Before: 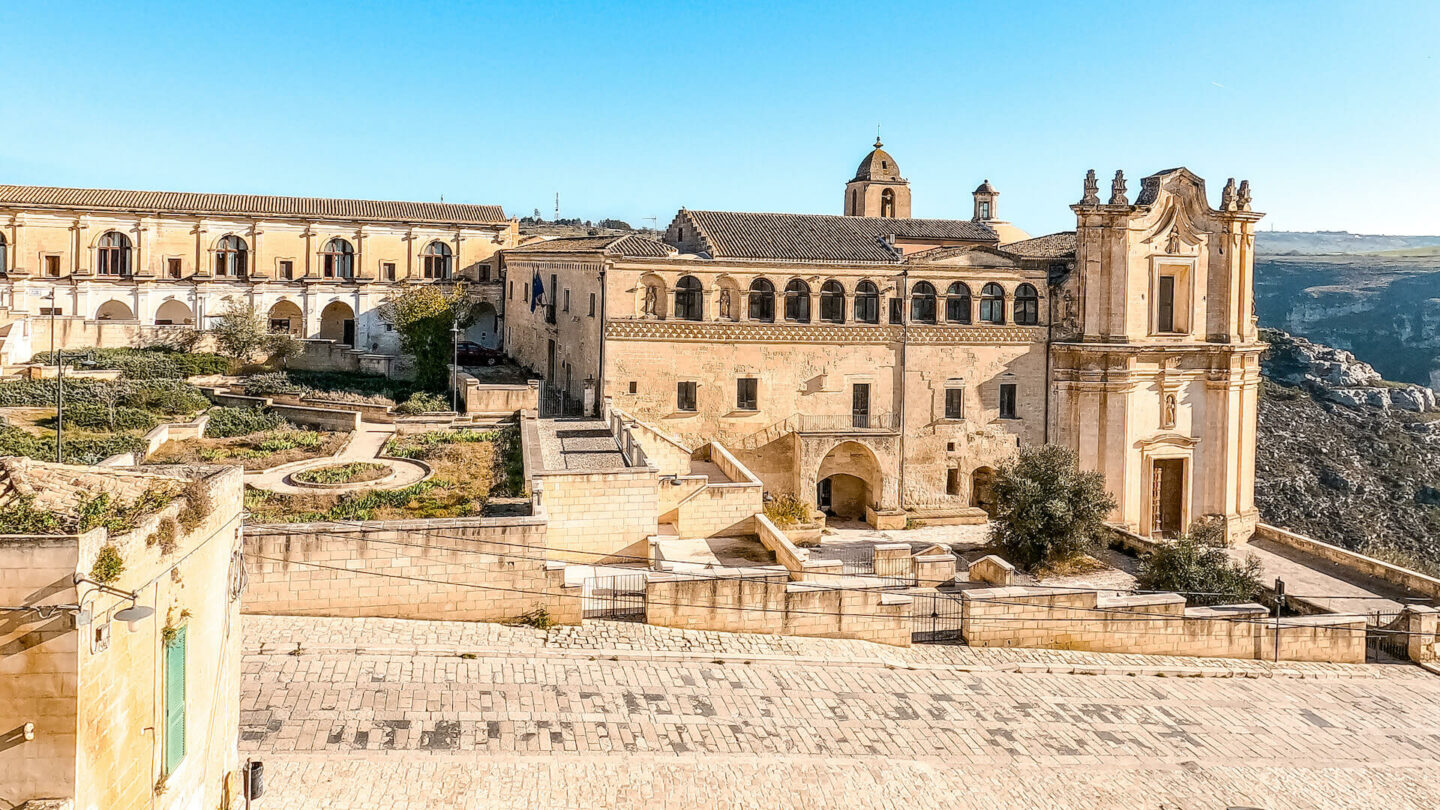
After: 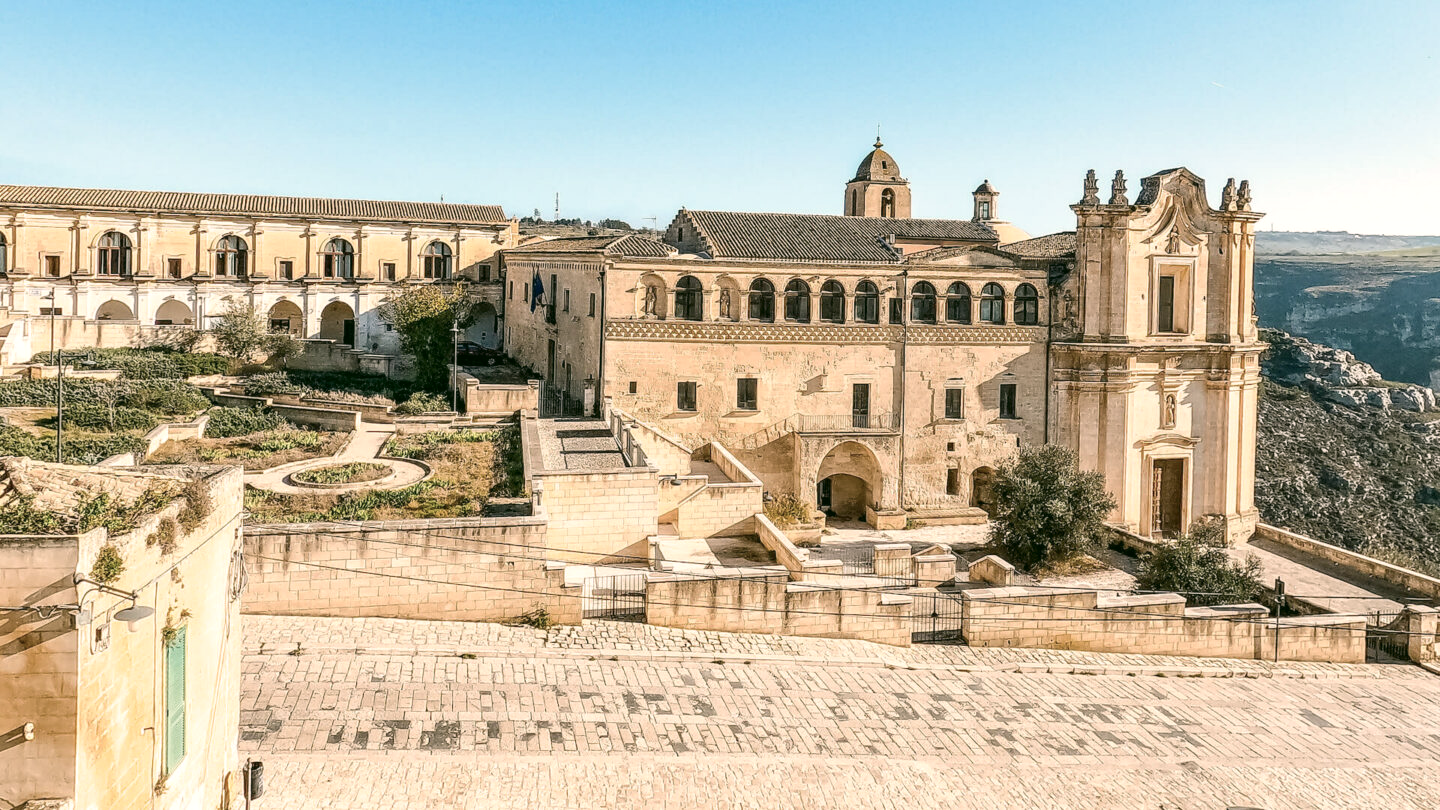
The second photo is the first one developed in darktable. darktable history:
color balance: input saturation 80.07%
exposure: black level correction -0.001, exposure 0.08 EV, compensate highlight preservation false
color correction: highlights a* 4.02, highlights b* 4.98, shadows a* -7.55, shadows b* 4.98
